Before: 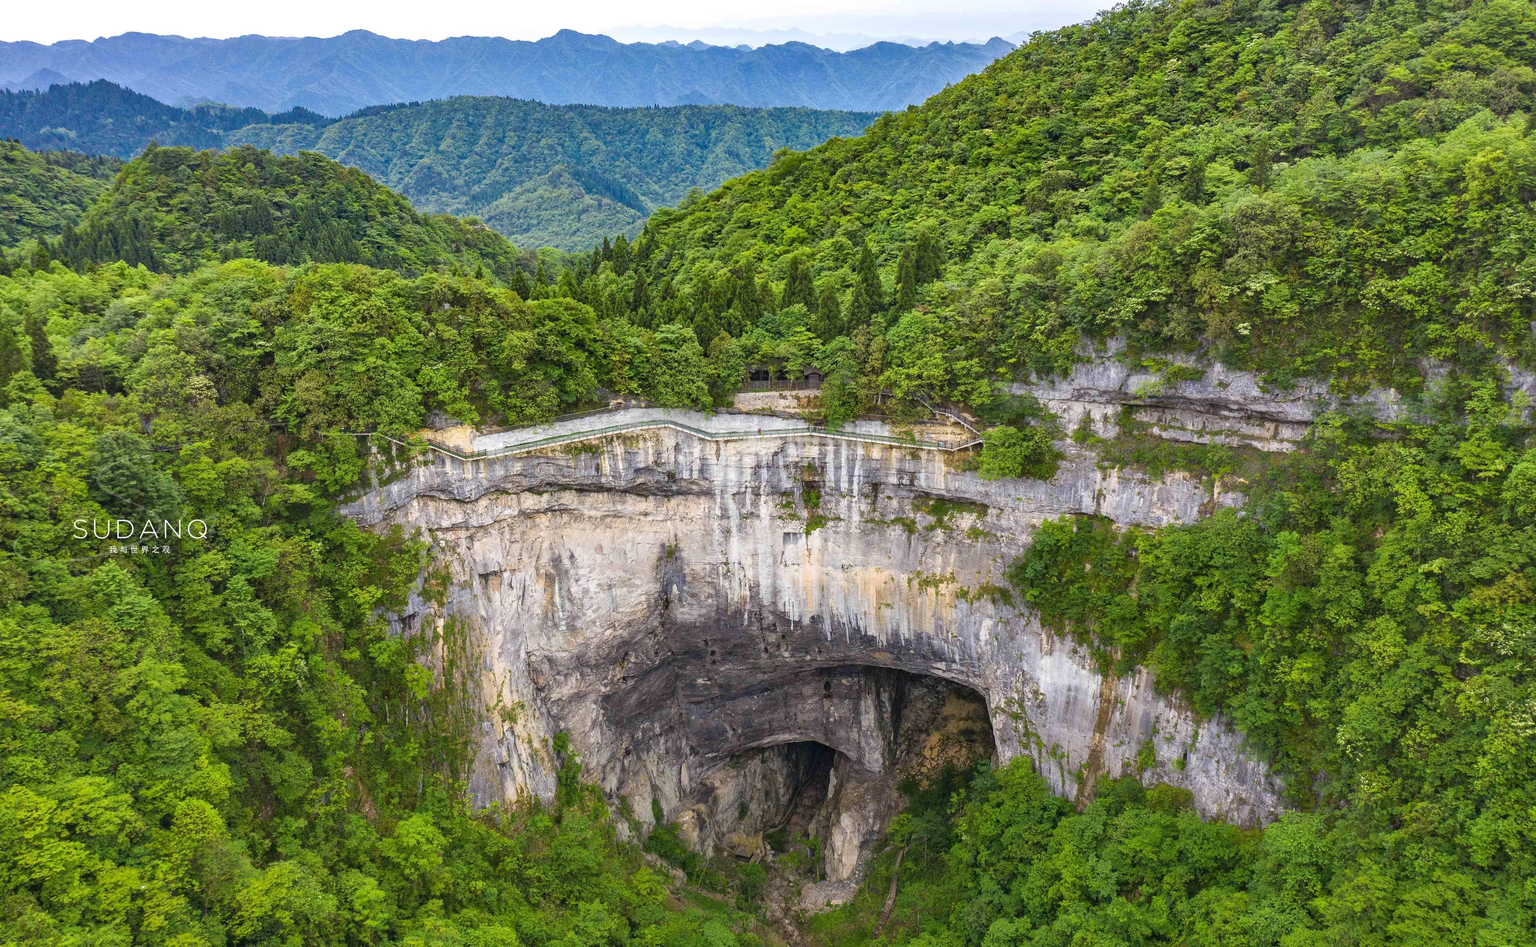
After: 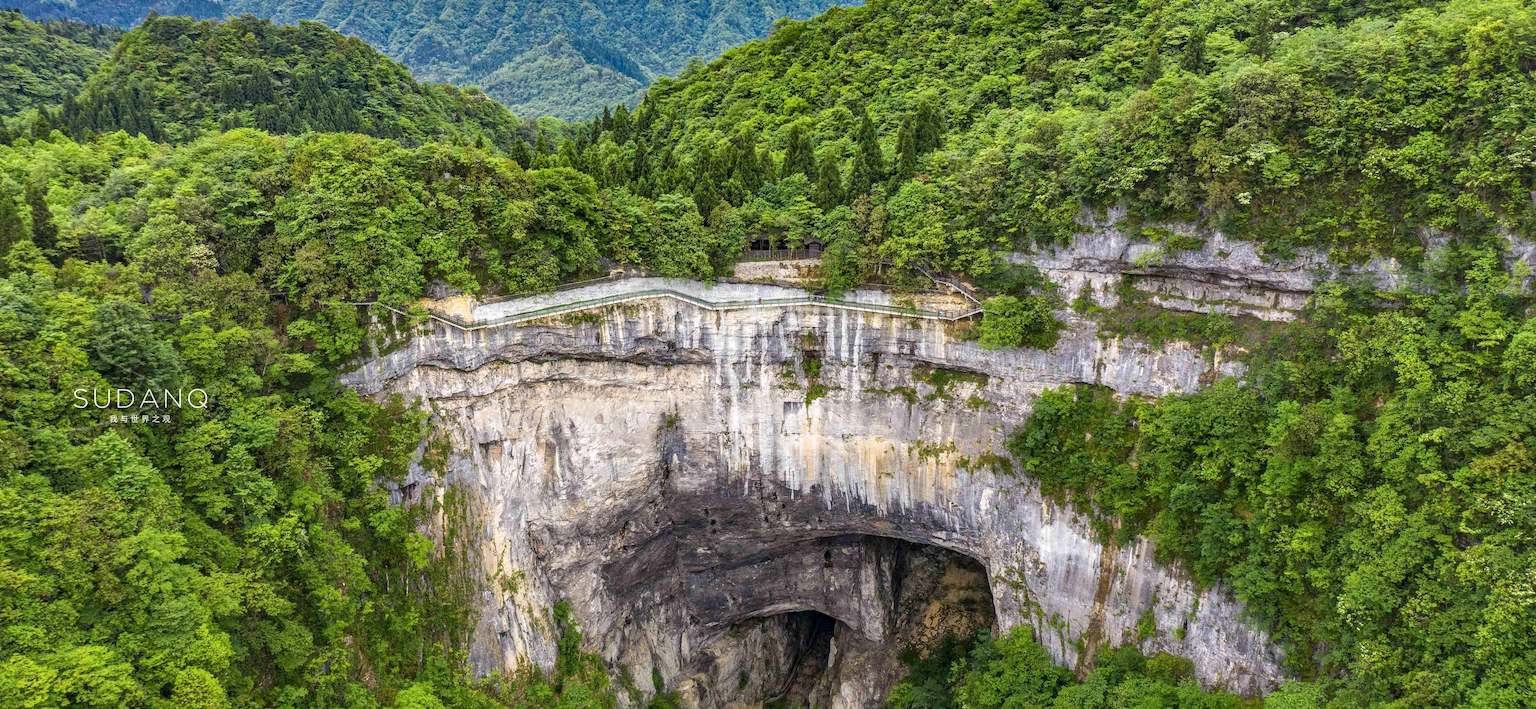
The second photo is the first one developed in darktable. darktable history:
crop: top 13.819%, bottom 11.169%
local contrast: detail 130%
